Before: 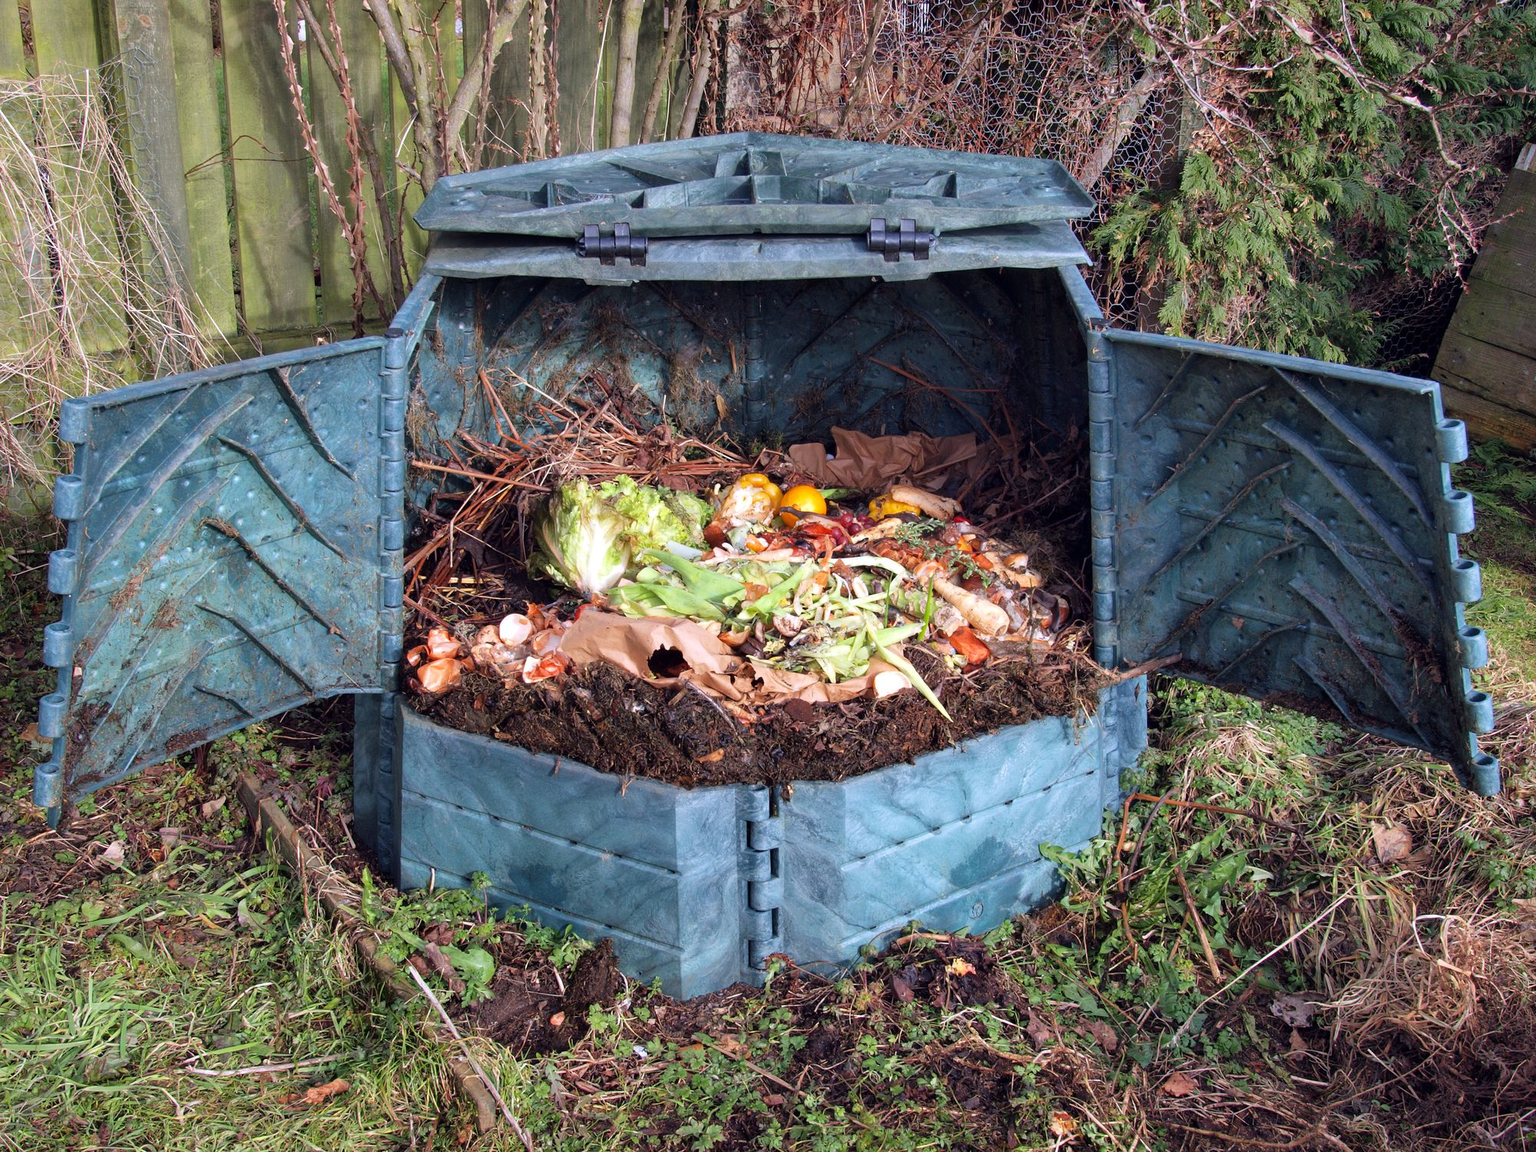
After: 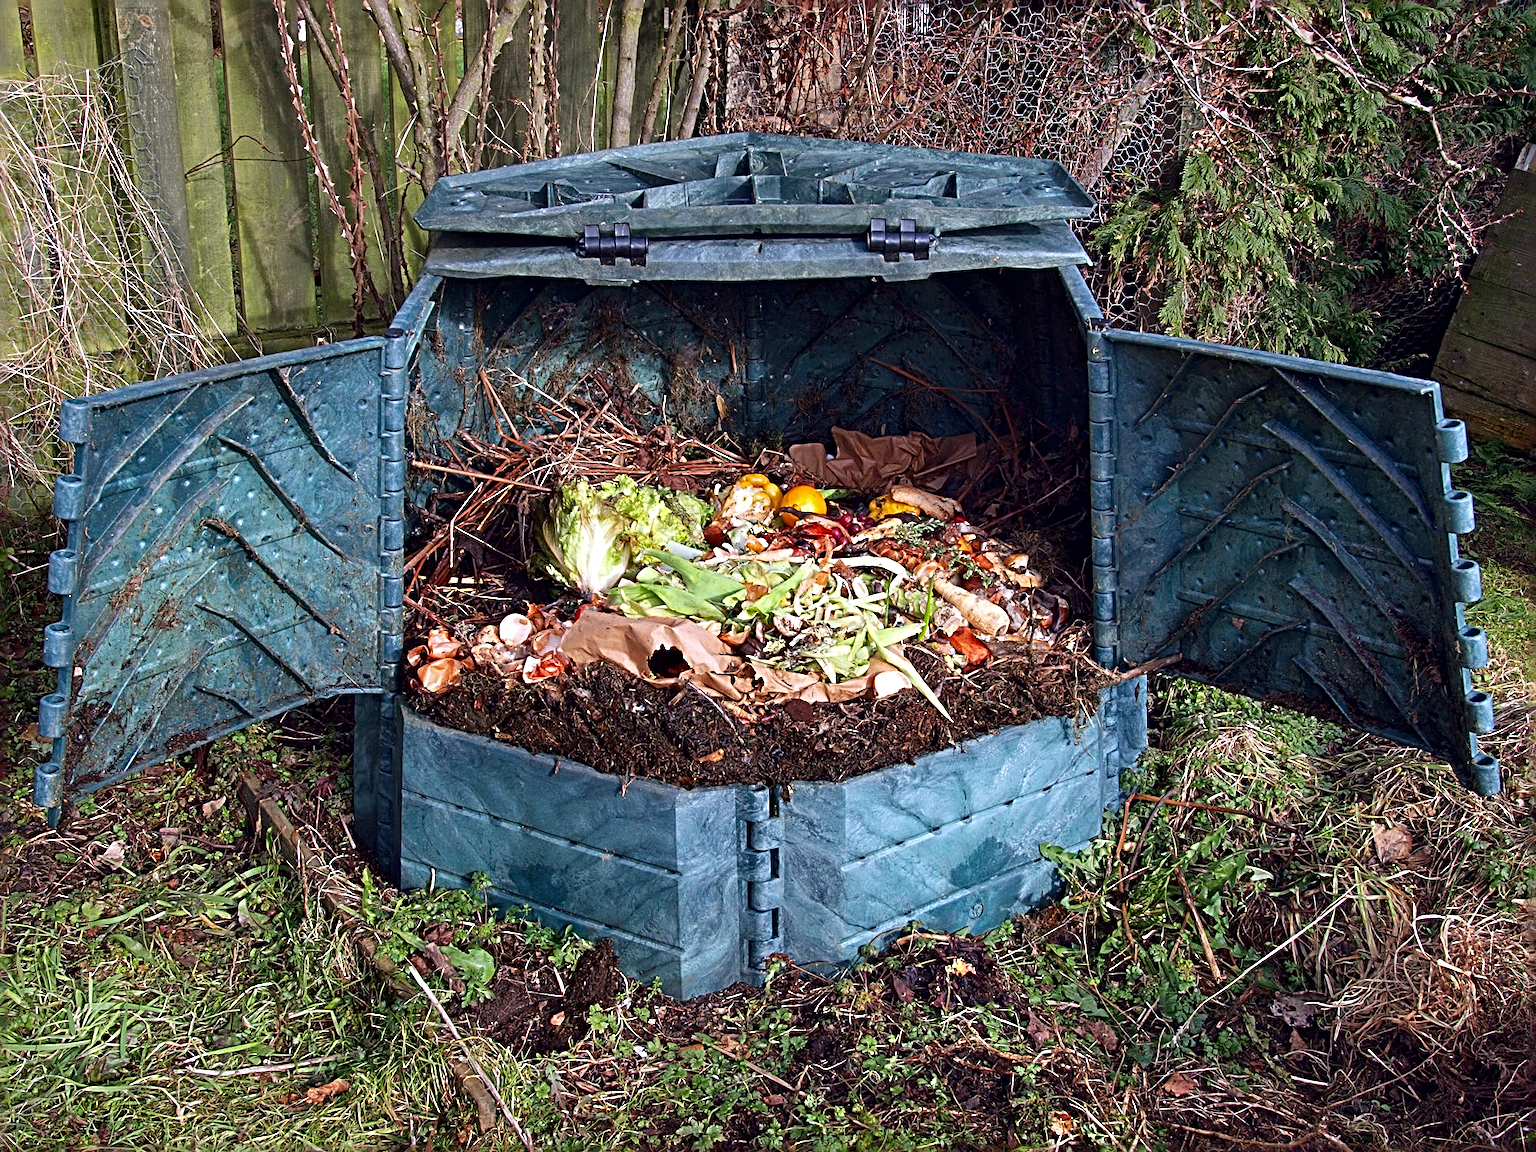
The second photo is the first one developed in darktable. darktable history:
sharpen: radius 3.716, amount 0.931
contrast brightness saturation: contrast 0.067, brightness -0.129, saturation 0.047
